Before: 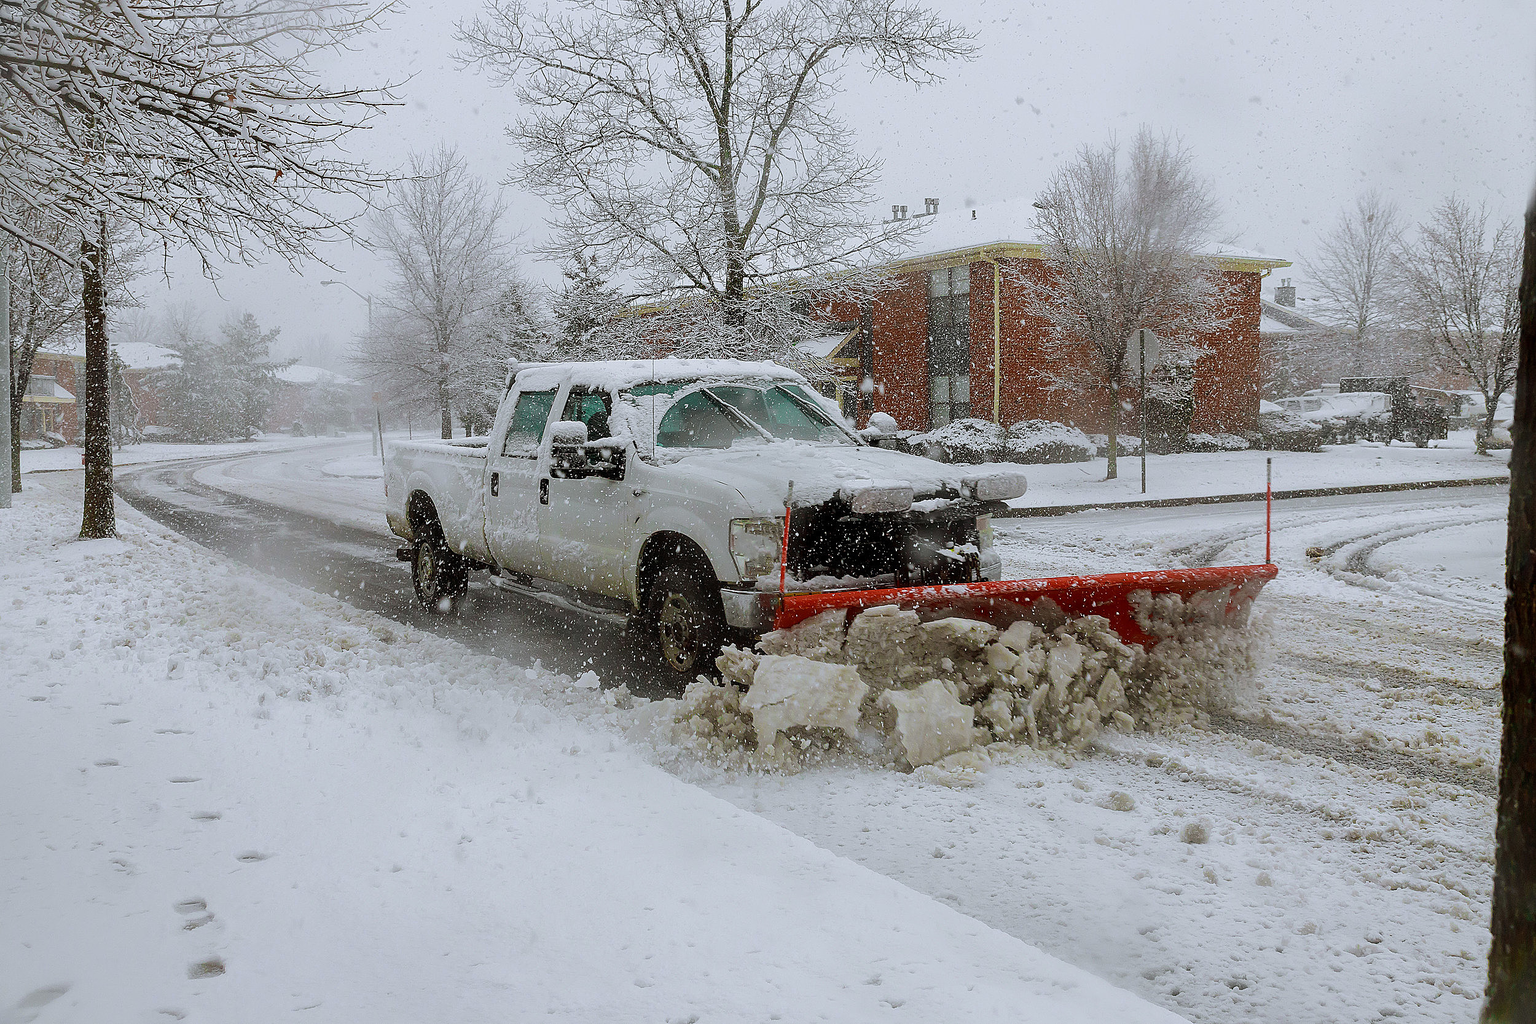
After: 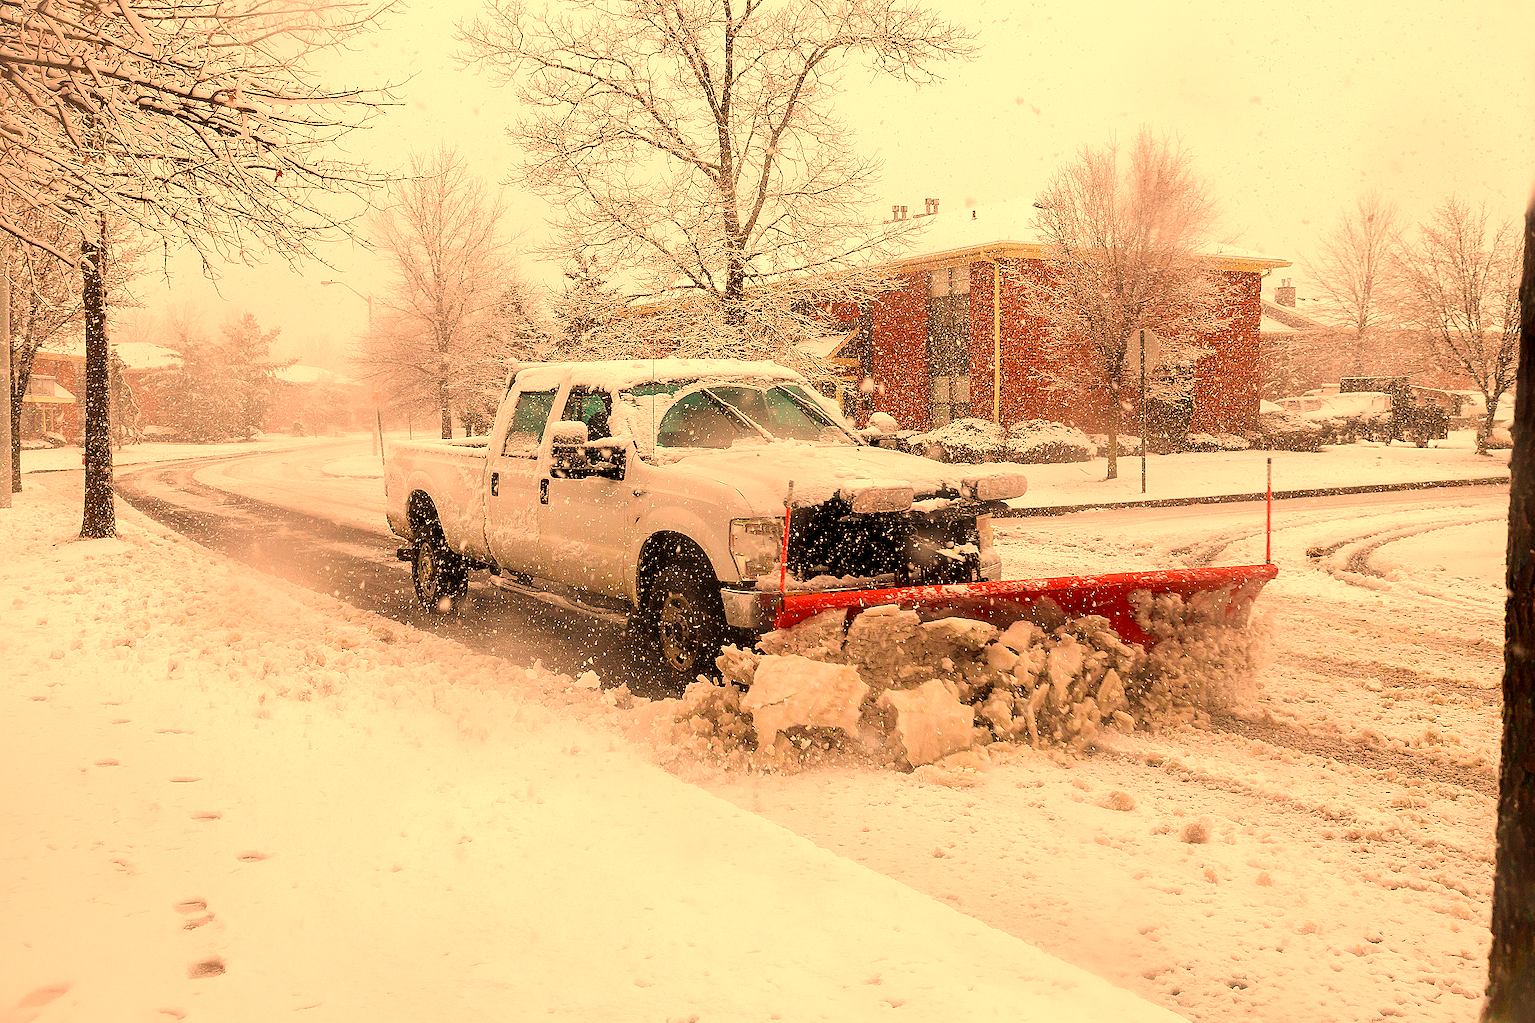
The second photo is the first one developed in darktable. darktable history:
white balance: red 1.467, blue 0.684
exposure: black level correction 0.001, exposure 0.5 EV, compensate exposure bias true, compensate highlight preservation false
